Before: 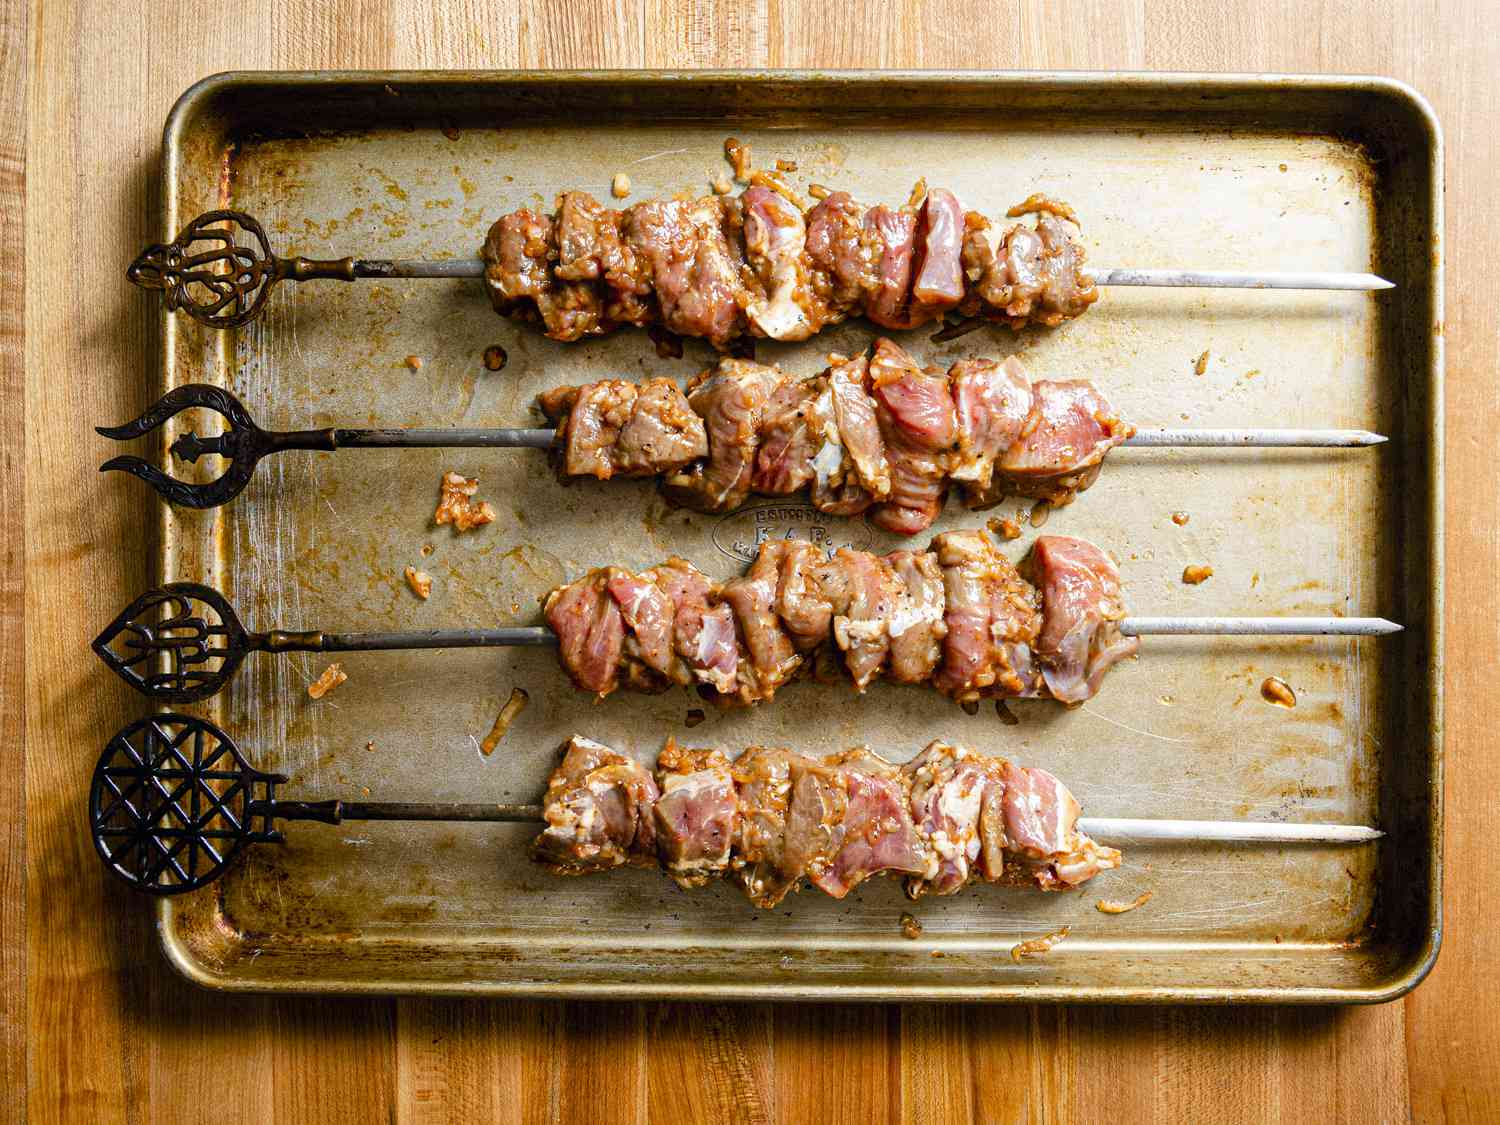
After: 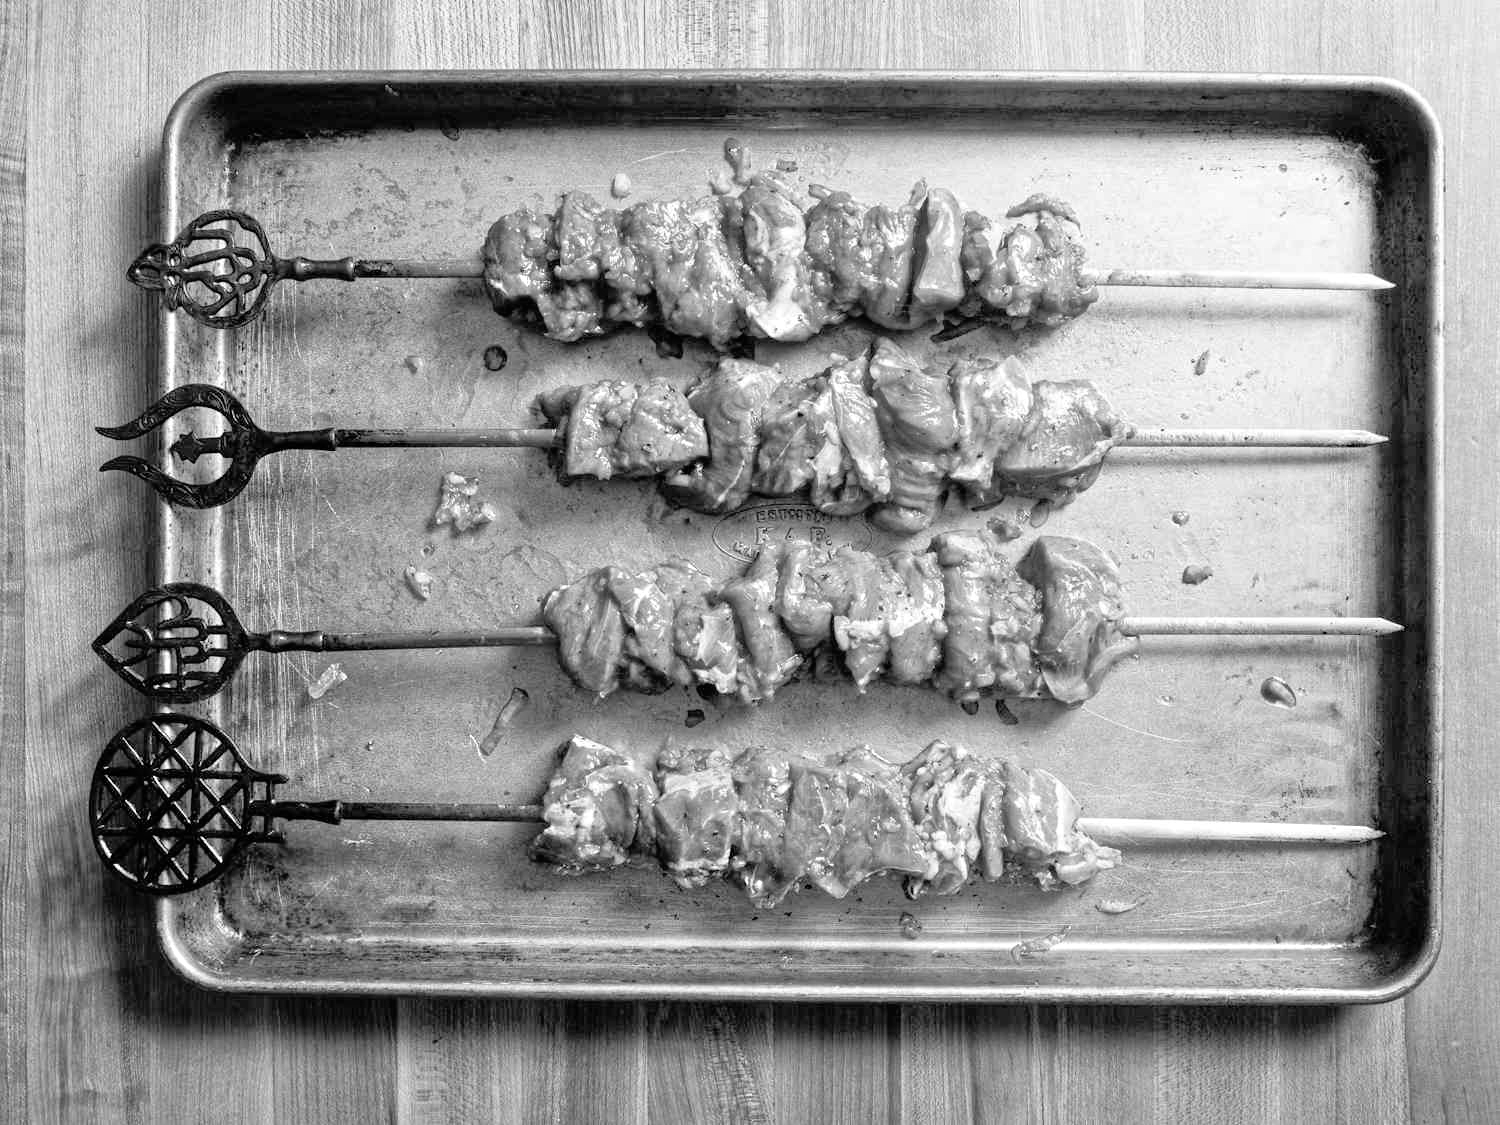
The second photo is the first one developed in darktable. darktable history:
tone equalizer: -7 EV 0.15 EV, -6 EV 0.6 EV, -5 EV 1.15 EV, -4 EV 1.33 EV, -3 EV 1.15 EV, -2 EV 0.6 EV, -1 EV 0.15 EV, mask exposure compensation -0.5 EV
monochrome: on, module defaults
